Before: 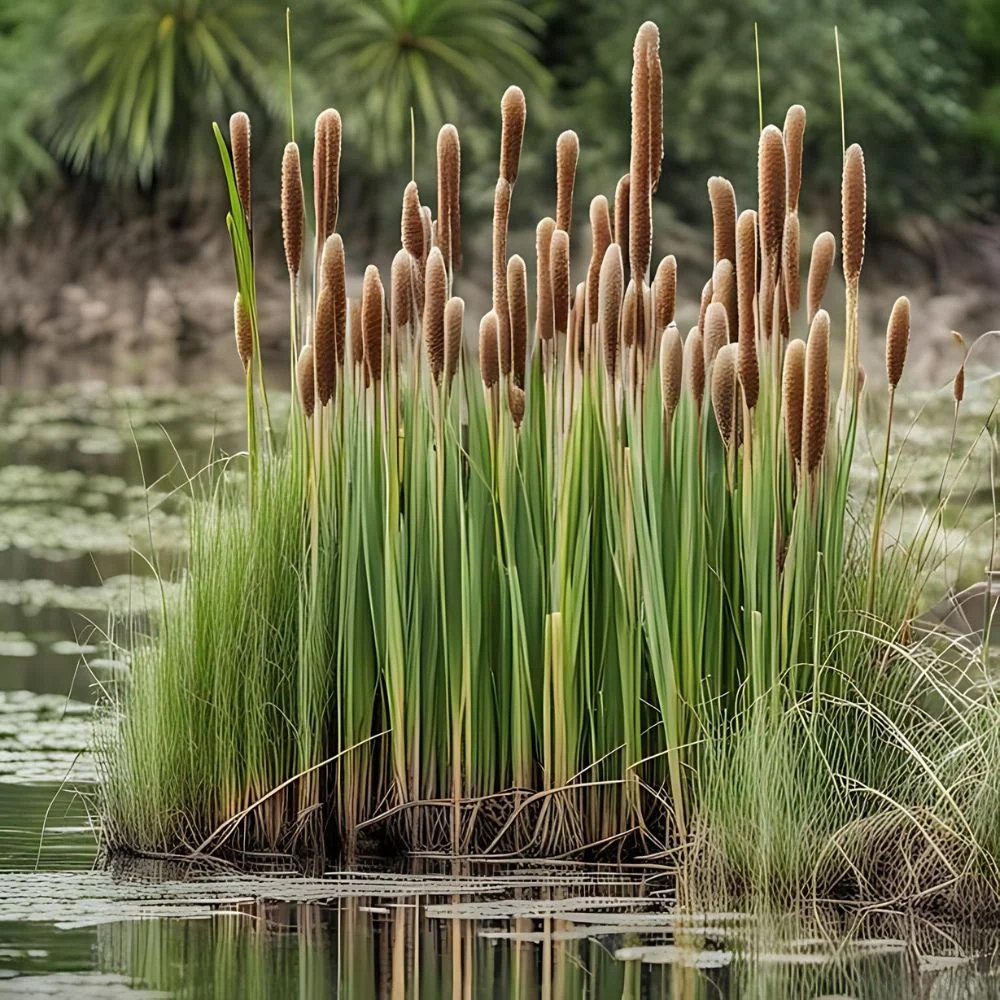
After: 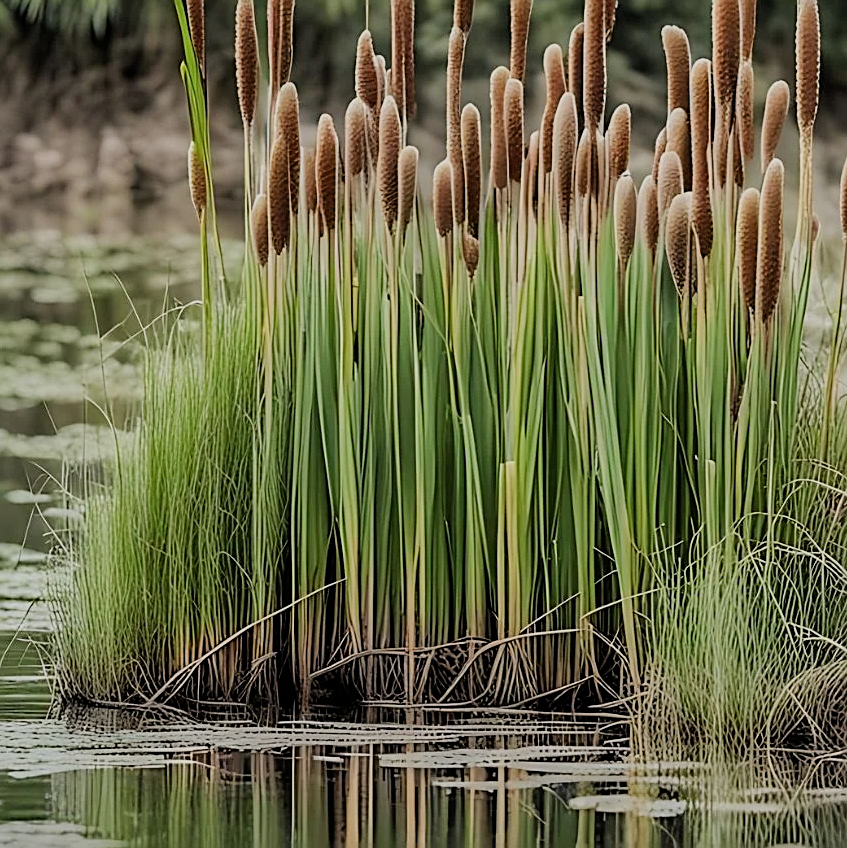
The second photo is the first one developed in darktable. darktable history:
filmic rgb: black relative exposure -7.65 EV, white relative exposure 4.56 EV, hardness 3.61
sharpen: on, module defaults
crop and rotate: left 4.638%, top 15.124%, right 10.651%
